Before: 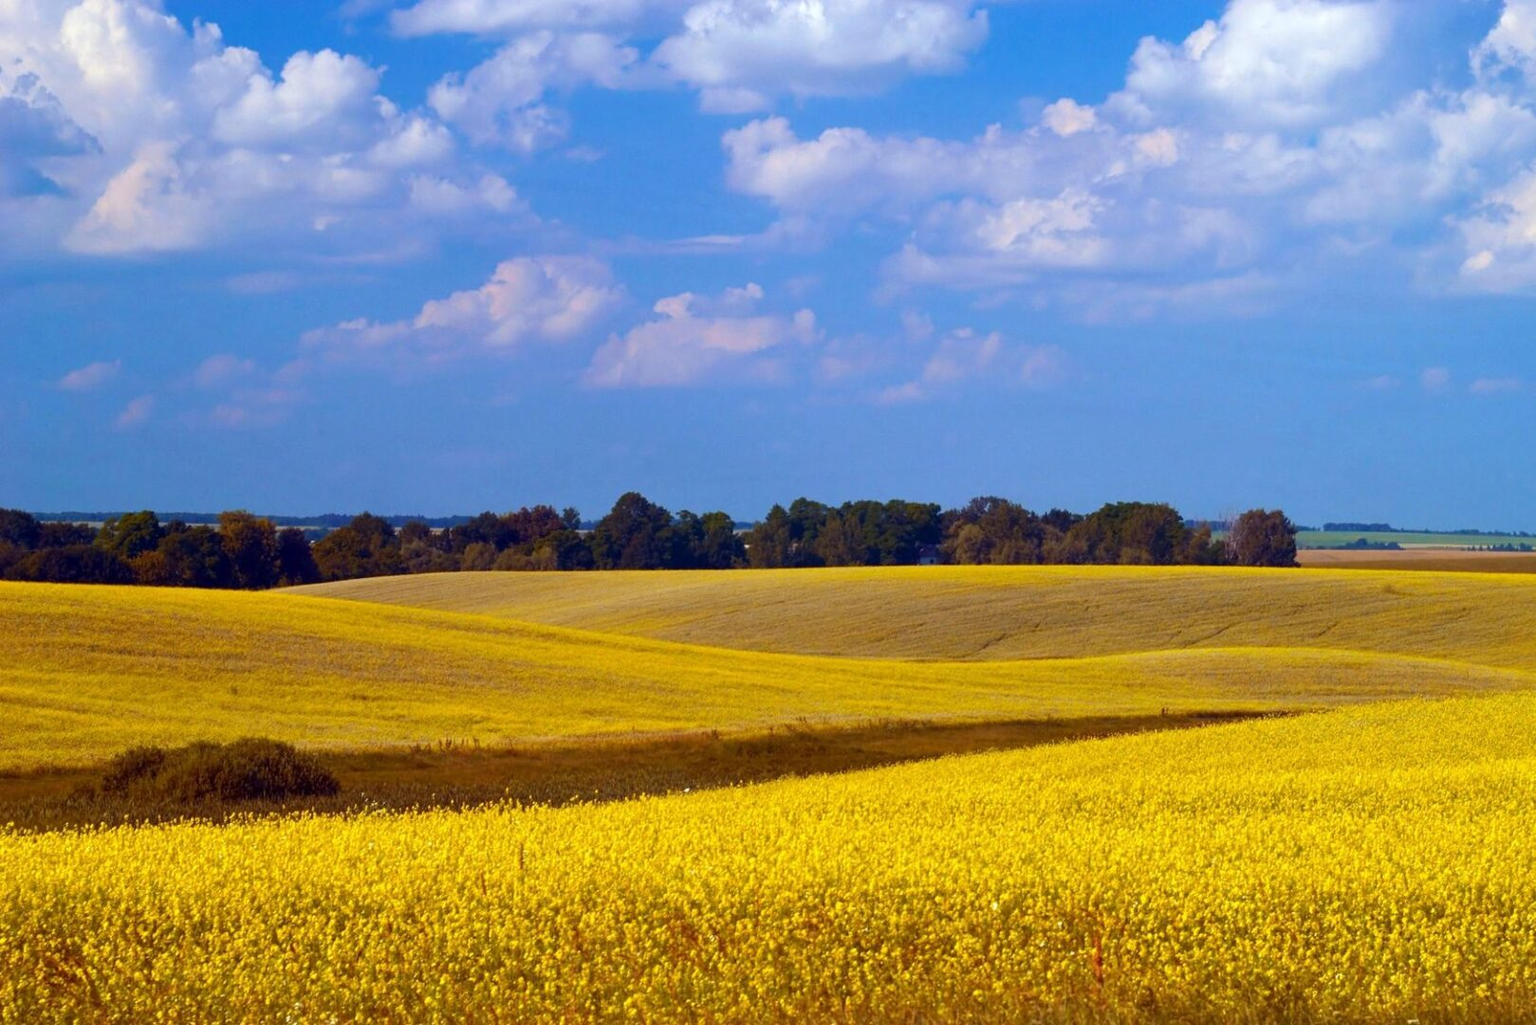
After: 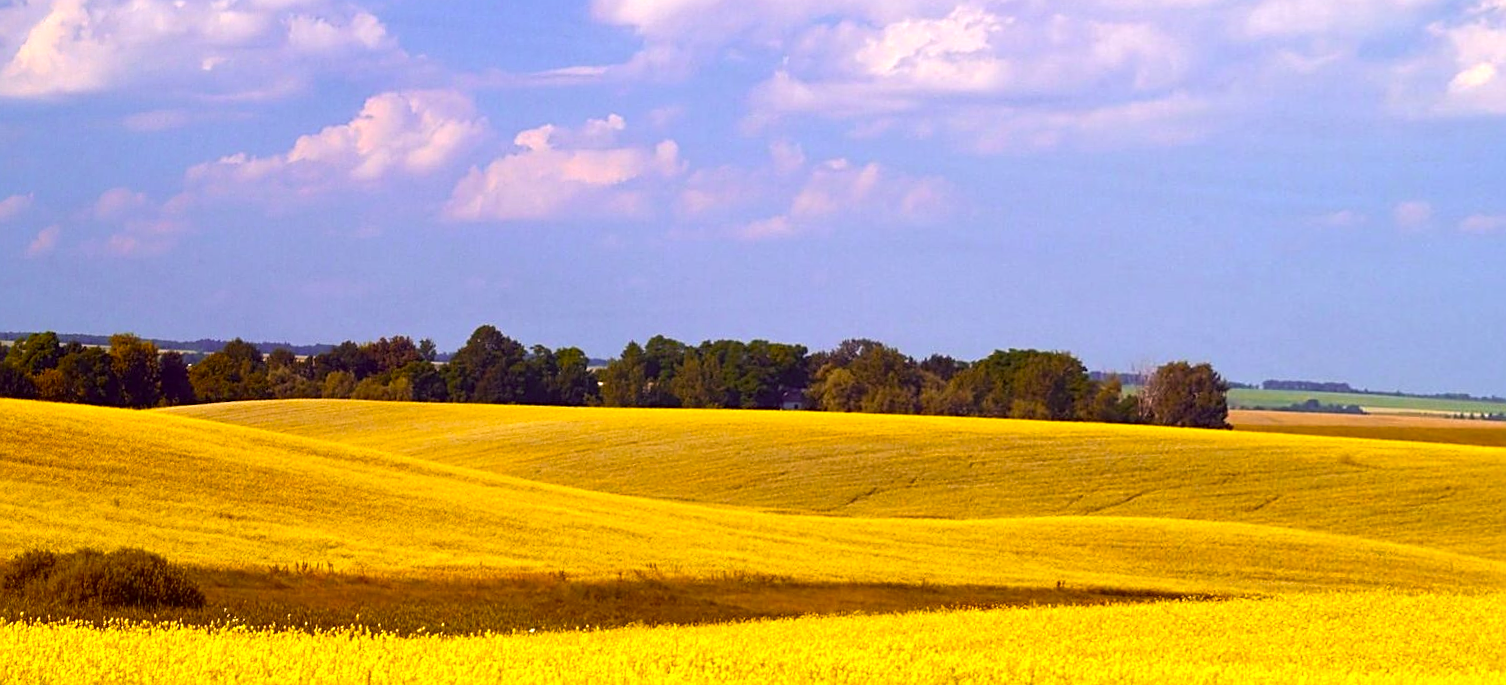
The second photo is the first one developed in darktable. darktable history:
rotate and perspective: rotation 1.69°, lens shift (vertical) -0.023, lens shift (horizontal) -0.291, crop left 0.025, crop right 0.988, crop top 0.092, crop bottom 0.842
sharpen: on, module defaults
white balance: red 1.066, blue 1.119
tone equalizer: on, module defaults
crop and rotate: left 2.991%, top 13.302%, right 1.981%, bottom 12.636%
color correction: highlights a* 0.162, highlights b* 29.53, shadows a* -0.162, shadows b* 21.09
exposure: exposure 0.556 EV, compensate highlight preservation false
